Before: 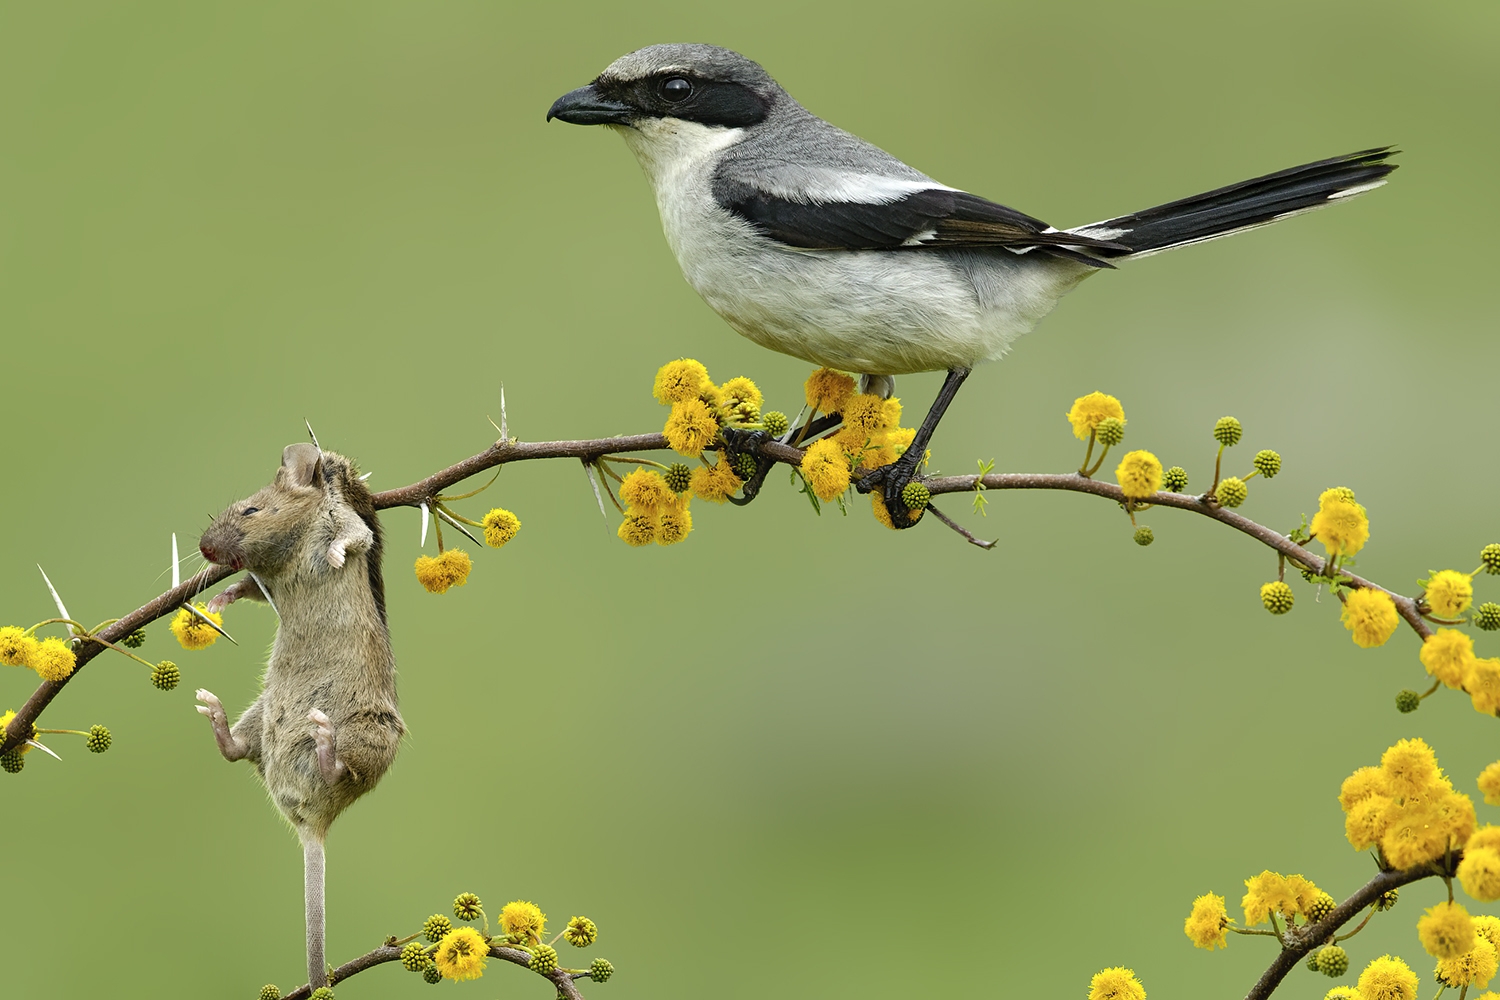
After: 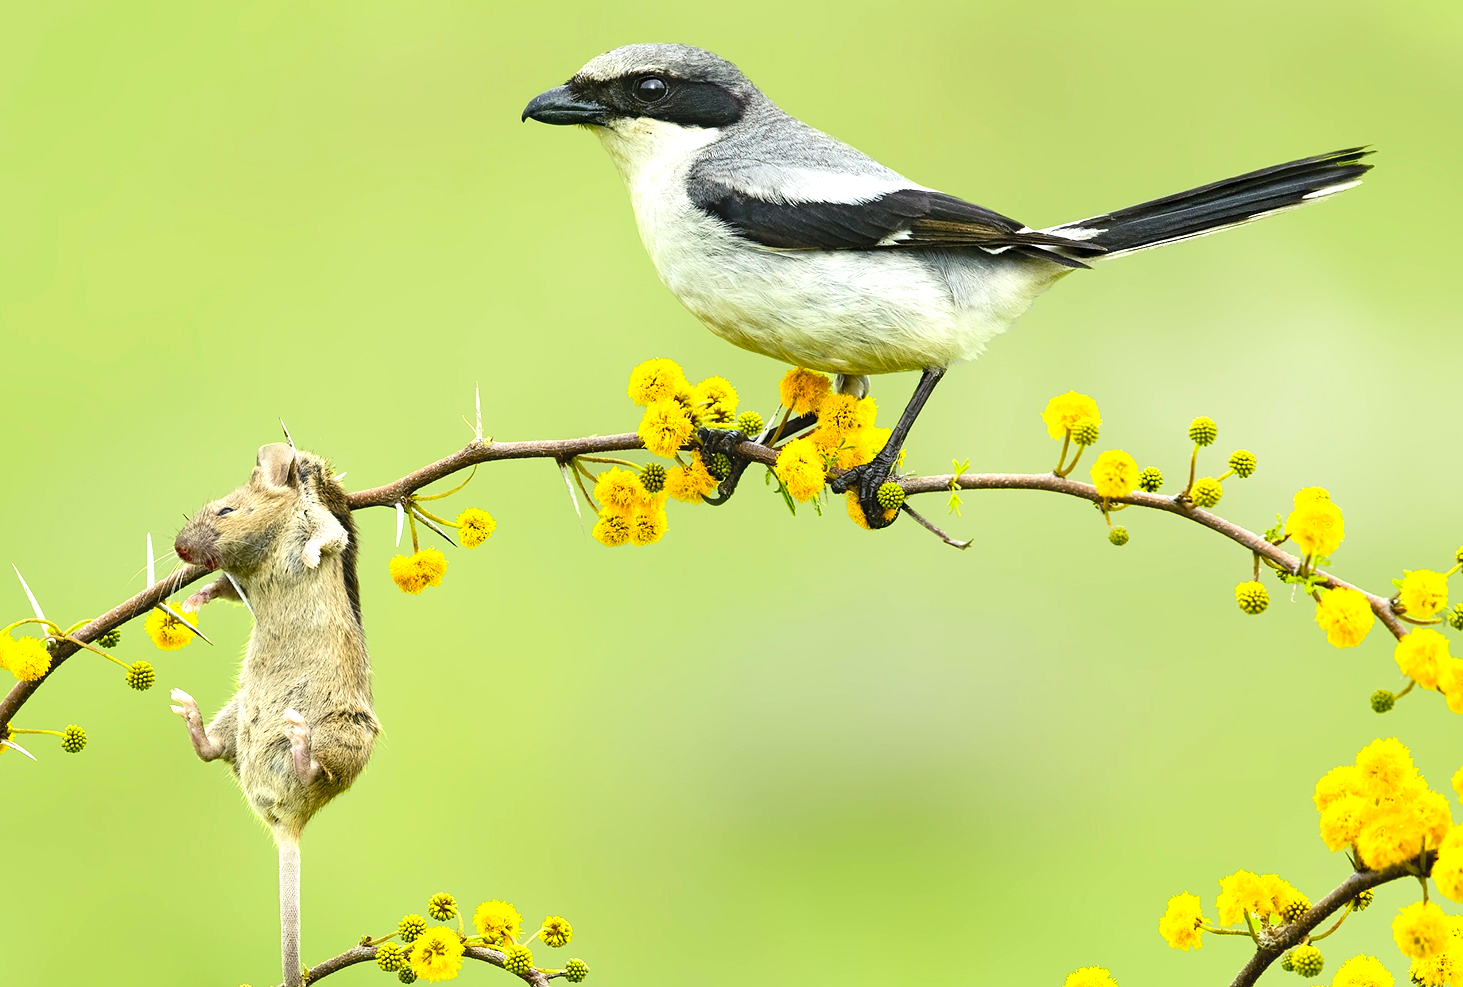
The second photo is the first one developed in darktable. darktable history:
contrast brightness saturation: contrast 0.15, brightness 0.05
crop and rotate: left 1.774%, right 0.633%, bottom 1.28%
color balance: output saturation 120%
exposure: black level correction 0, exposure 0.877 EV, compensate exposure bias true, compensate highlight preservation false
